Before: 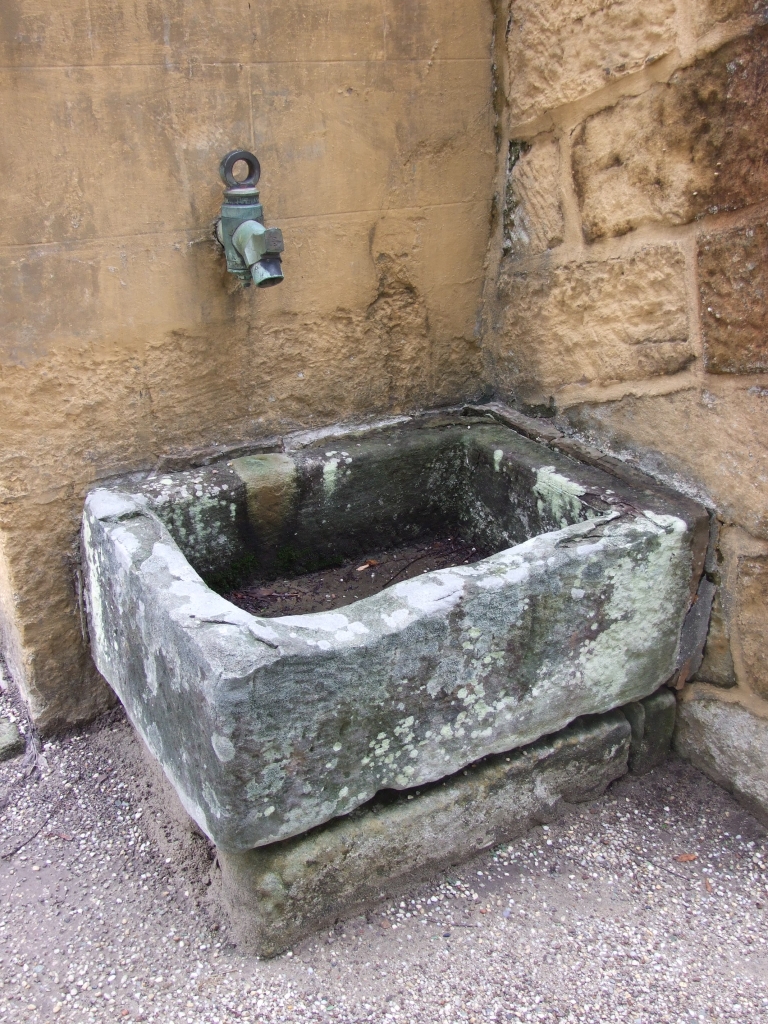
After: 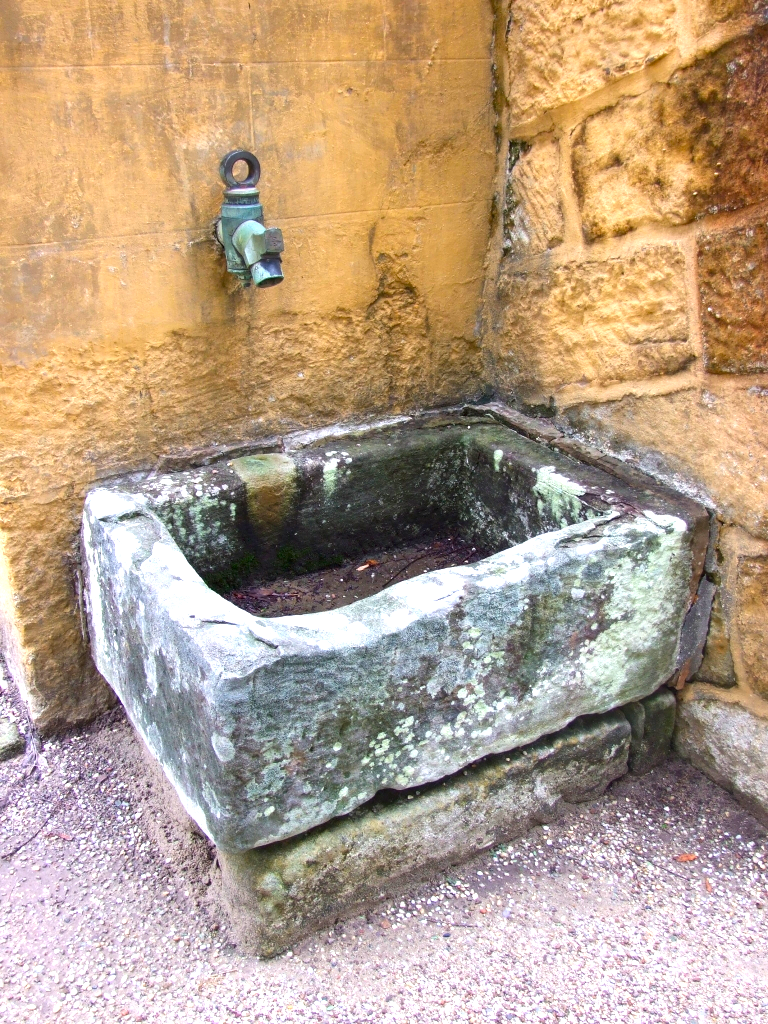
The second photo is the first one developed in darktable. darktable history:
contrast brightness saturation: contrast 0.09, saturation 0.271
local contrast: highlights 102%, shadows 100%, detail 120%, midtone range 0.2
color balance rgb: perceptual saturation grading › global saturation 31.036%, perceptual brilliance grading › global brilliance 18.006%
